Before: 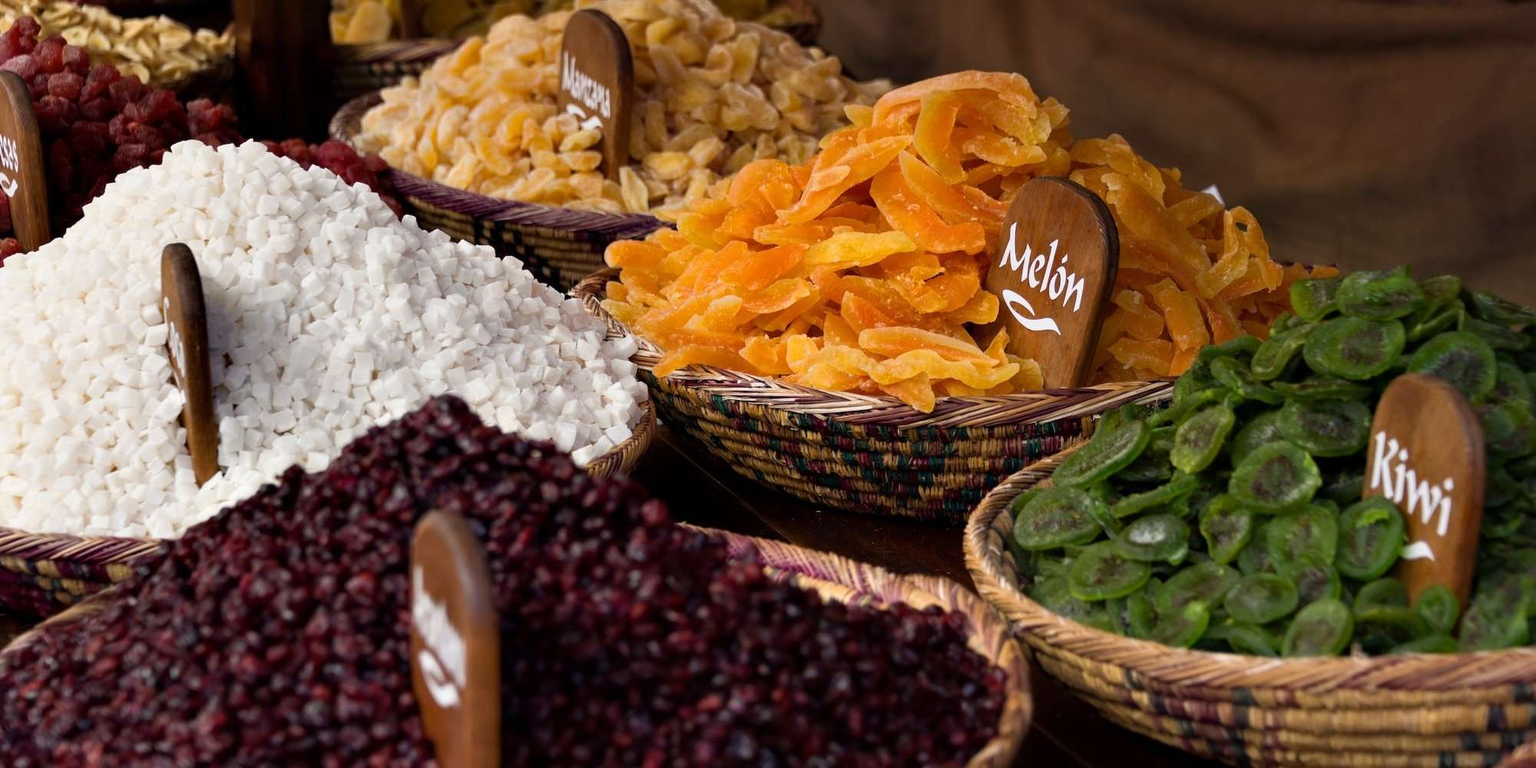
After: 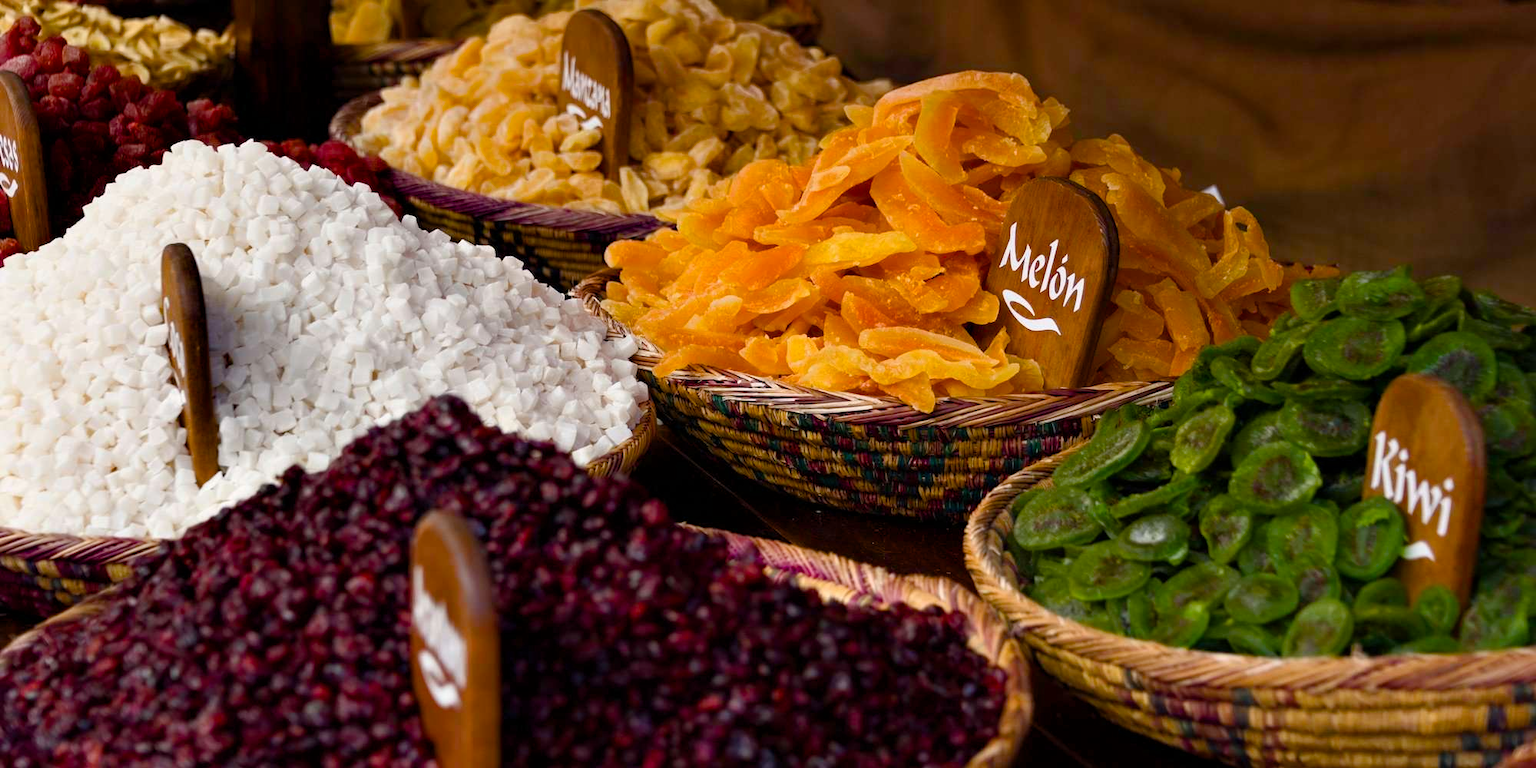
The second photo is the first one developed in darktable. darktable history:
color balance rgb: perceptual saturation grading › global saturation 20%, perceptual saturation grading › highlights -14.453%, perceptual saturation grading › shadows 49.412%
